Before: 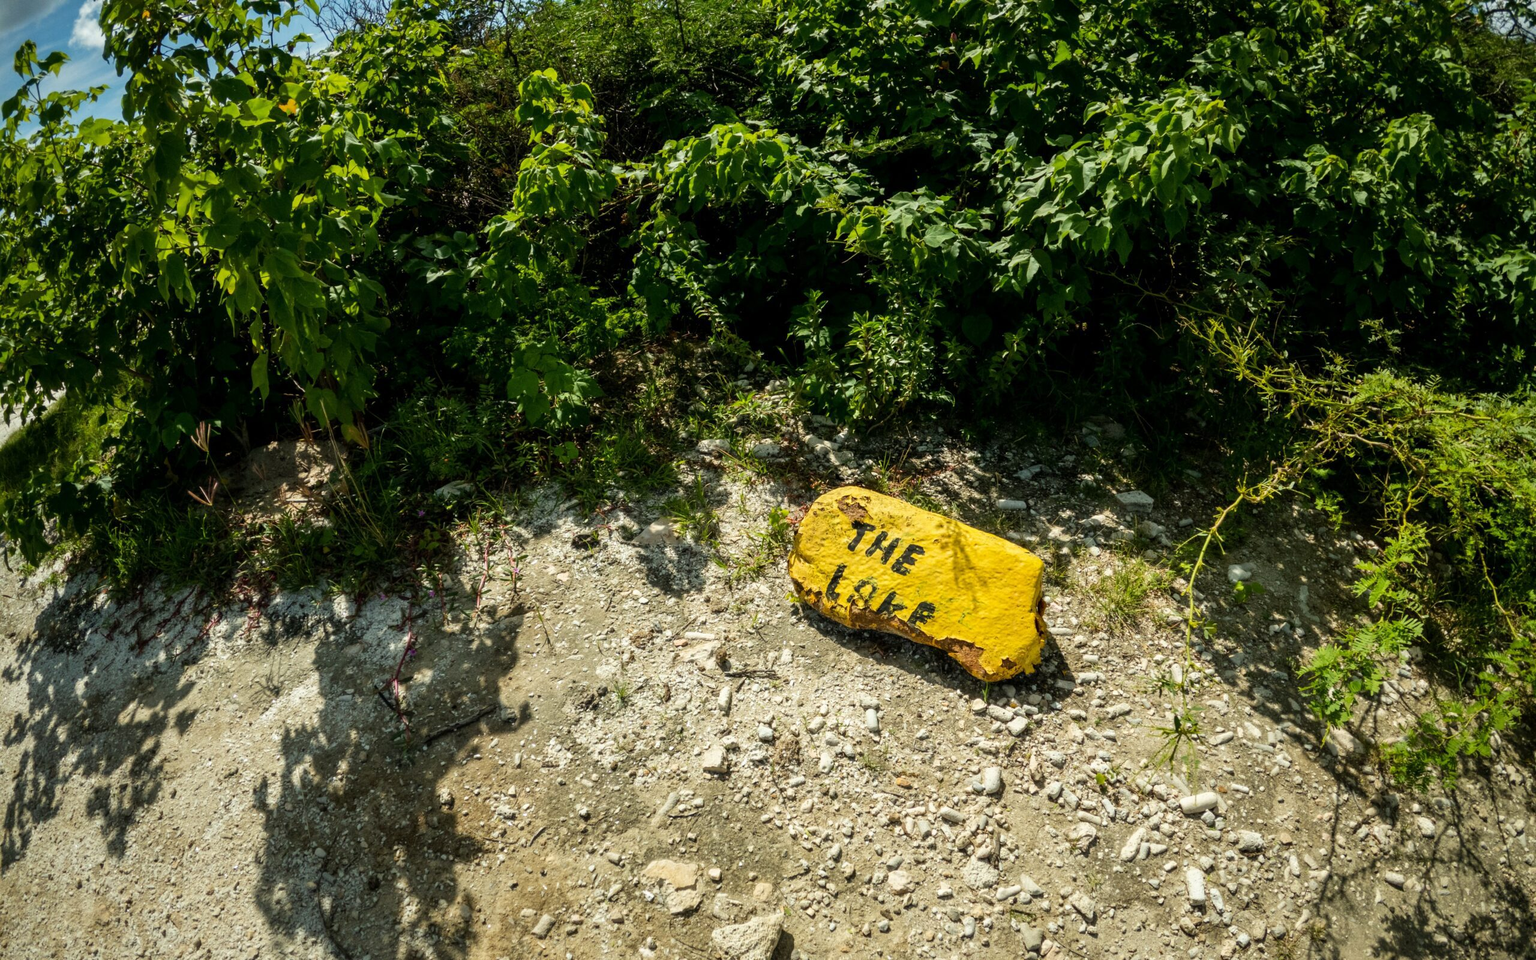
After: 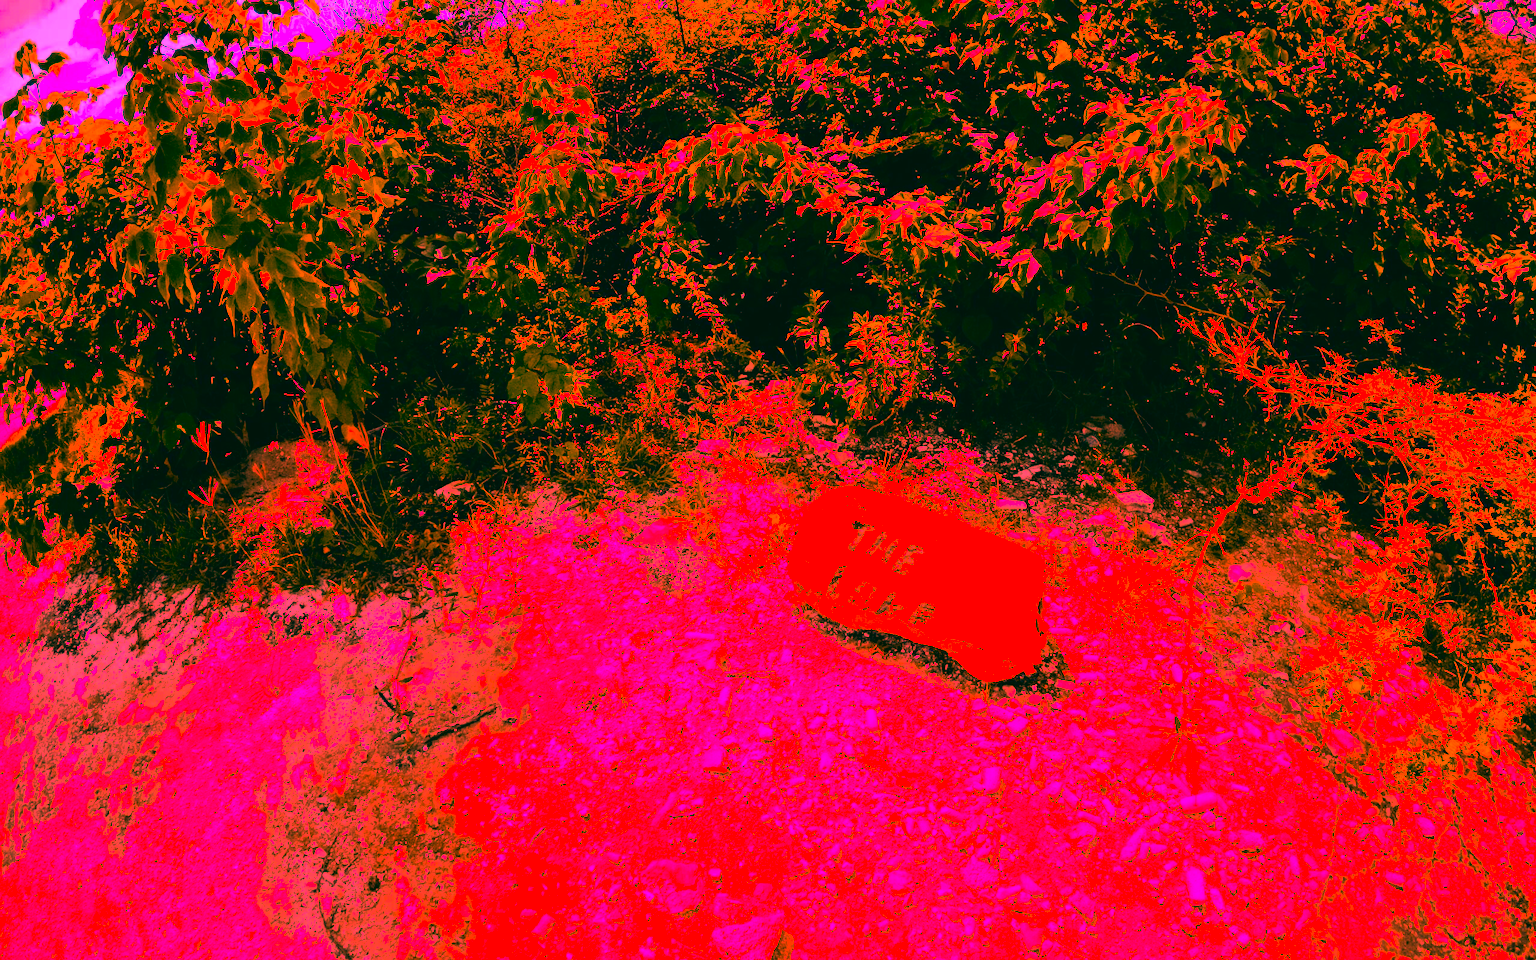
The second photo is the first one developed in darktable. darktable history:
tone curve: curves: ch0 [(0, 0) (0.266, 0.247) (0.741, 0.751) (1, 1)], color space Lab, linked channels, preserve colors none
color correction: highlights a* 1.83, highlights b* 34.02, shadows a* -36.68, shadows b* -5.48
contrast brightness saturation: contrast 0.04, saturation 0.16
white balance: red 4.26, blue 1.802
